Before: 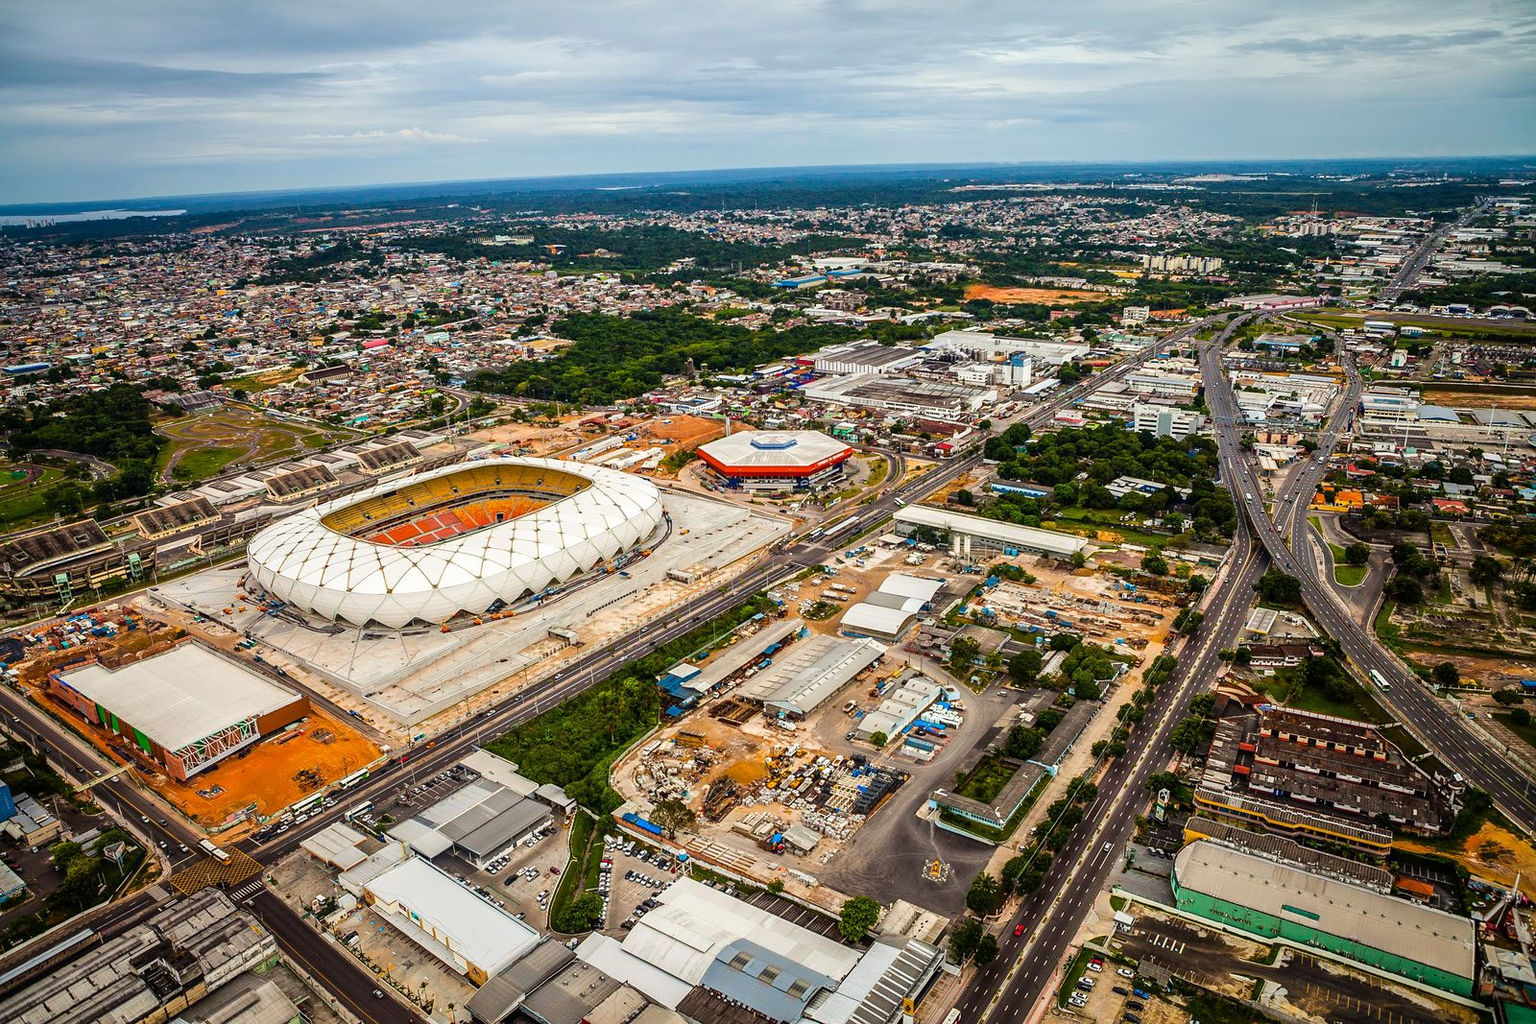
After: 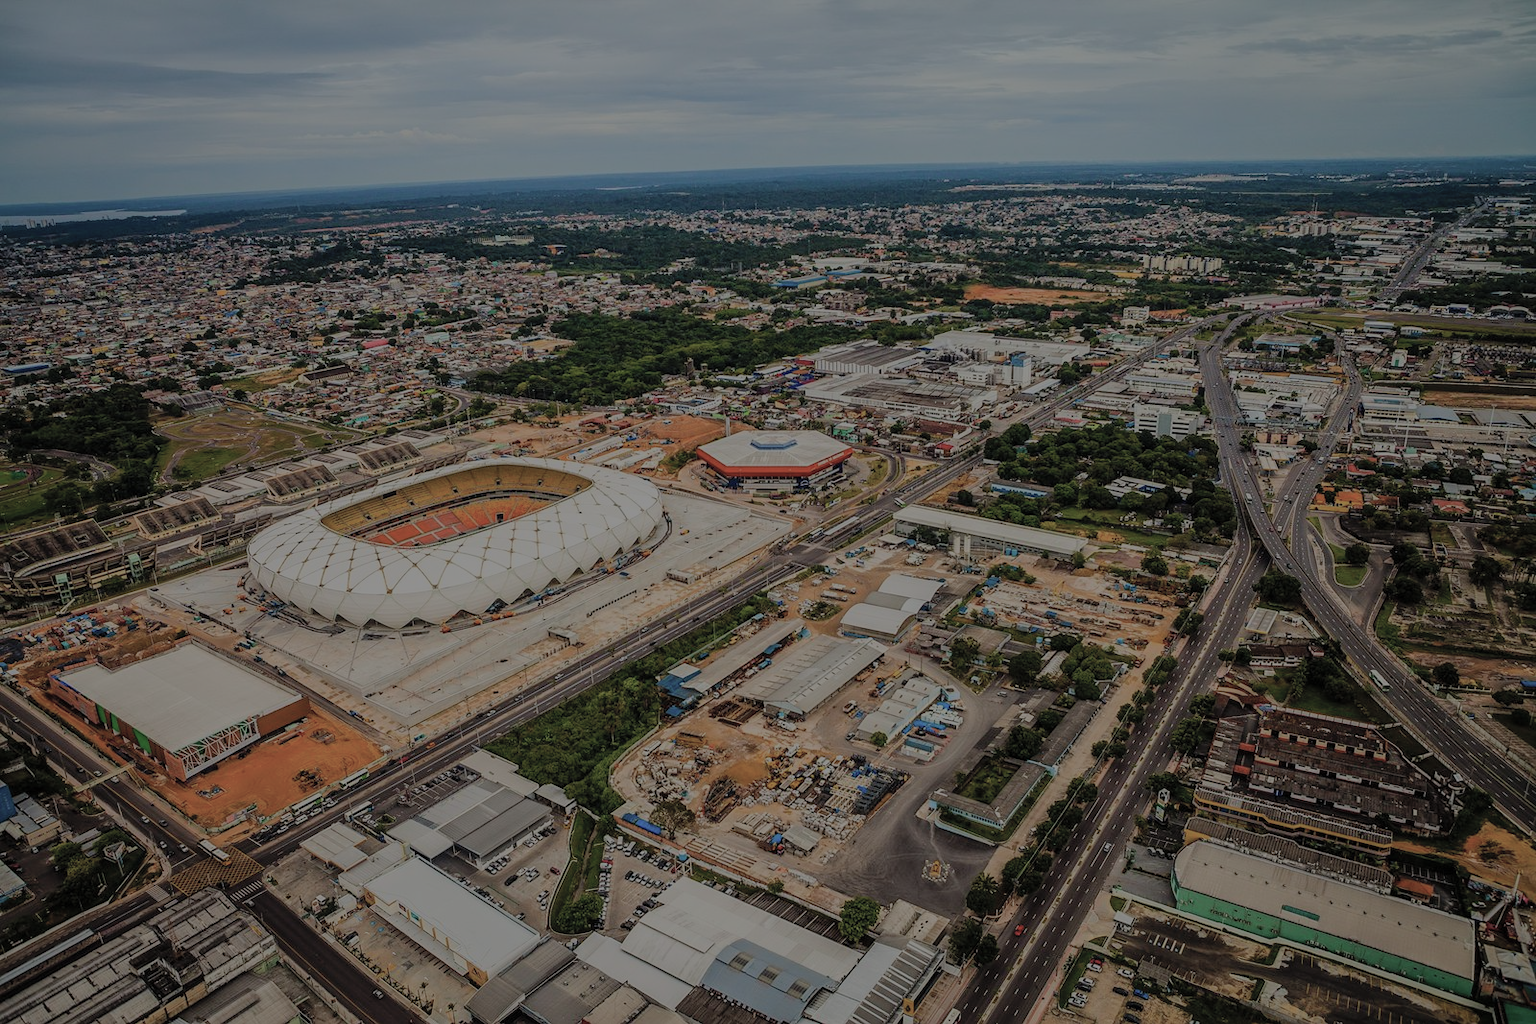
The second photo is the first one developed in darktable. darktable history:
color balance rgb: perceptual brilliance grading › global brilliance -48.39%
contrast brightness saturation: brightness 0.15
